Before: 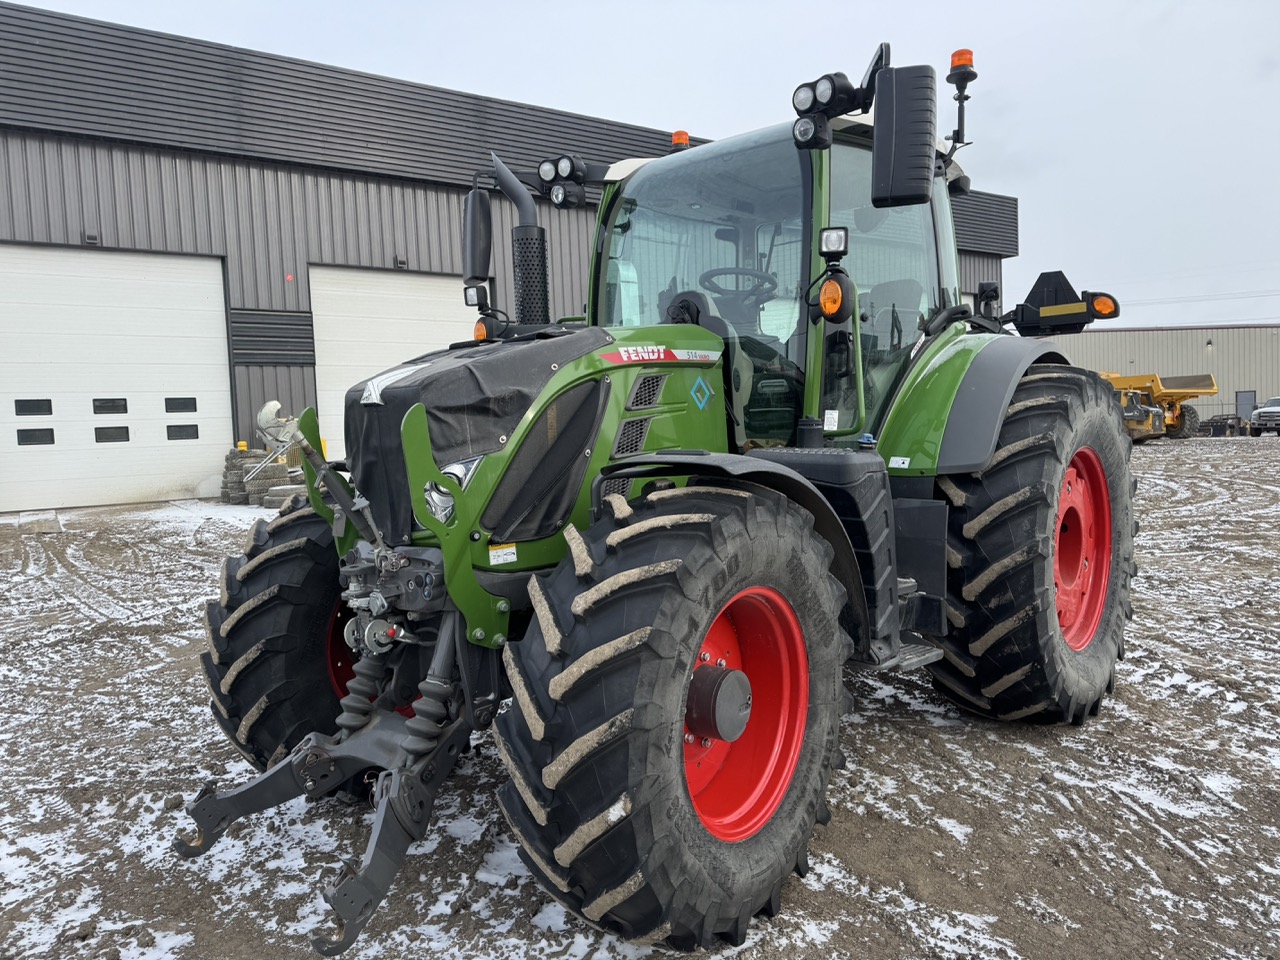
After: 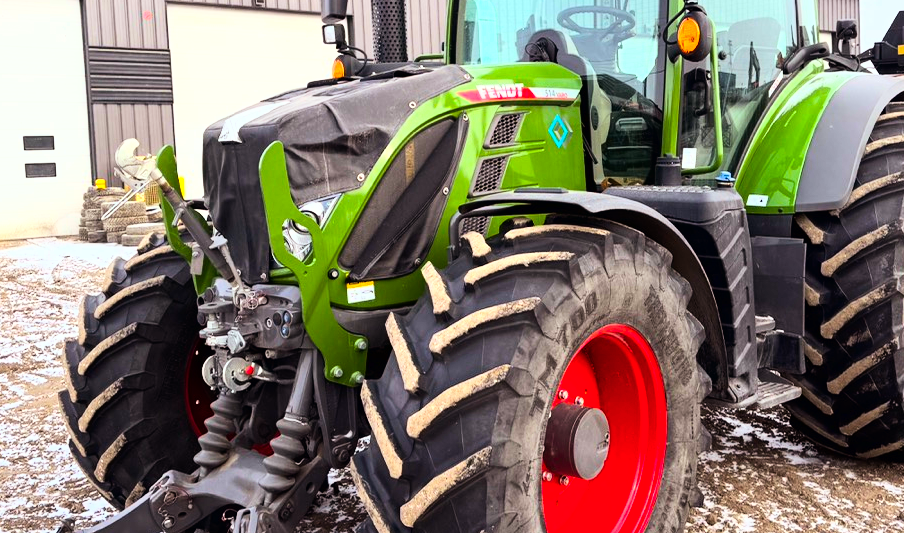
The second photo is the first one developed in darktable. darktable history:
tone equalizer: -7 EV 0.192 EV, -6 EV 0.14 EV, -5 EV 0.108 EV, -4 EV 0.07 EV, -2 EV -0.02 EV, -1 EV -0.048 EV, +0 EV -0.038 EV
crop: left 11.102%, top 27.347%, right 18.243%, bottom 17.084%
color balance rgb: shadows lift › chroma 1.03%, shadows lift › hue 30.72°, power › chroma 1.535%, power › hue 27.5°, linear chroma grading › global chroma 49.779%, perceptual saturation grading › global saturation -2.597%, global vibrance 9.203%
base curve: curves: ch0 [(0, 0) (0.007, 0.004) (0.027, 0.03) (0.046, 0.07) (0.207, 0.54) (0.442, 0.872) (0.673, 0.972) (1, 1)], preserve colors average RGB
